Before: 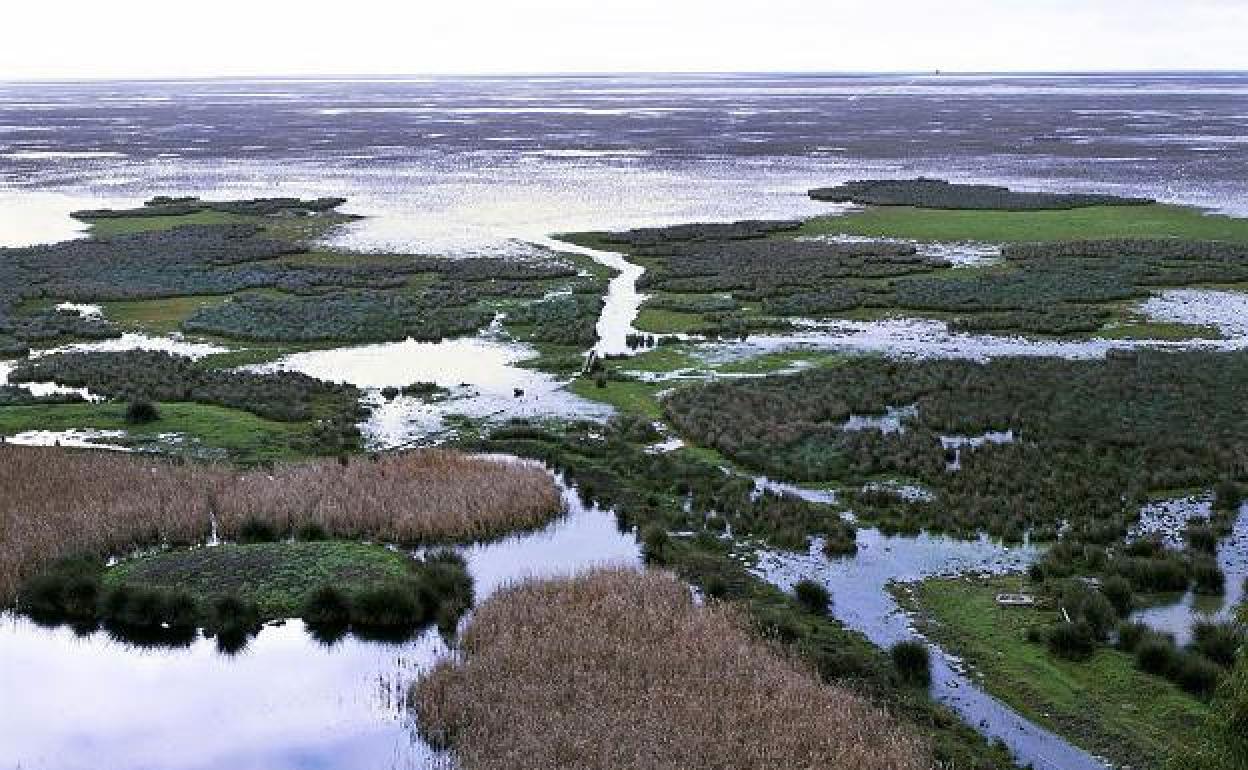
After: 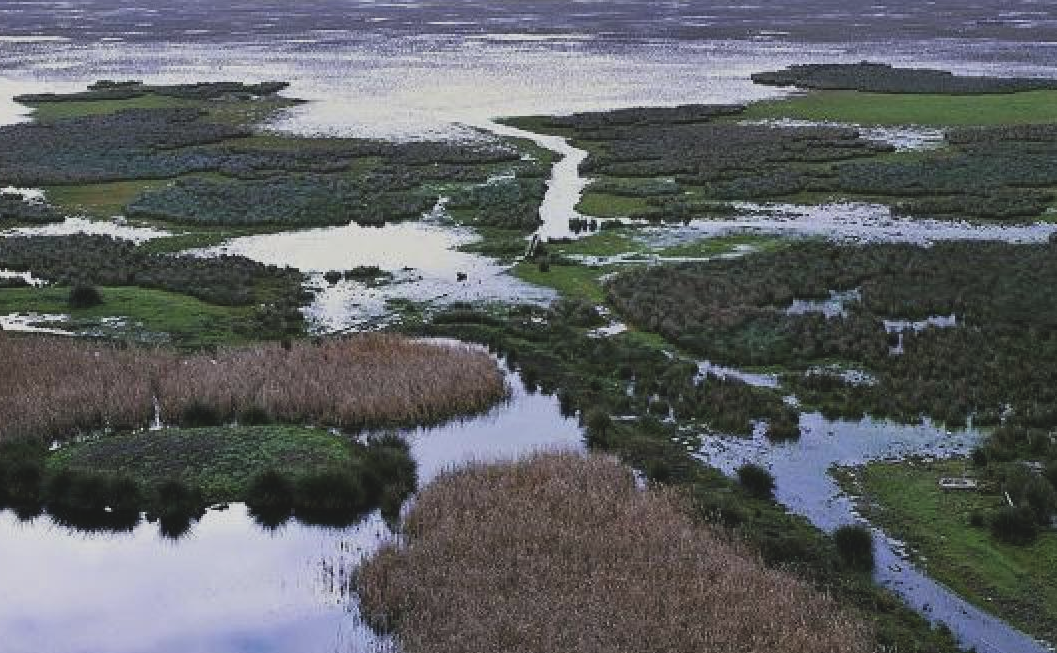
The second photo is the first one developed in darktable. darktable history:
crop and rotate: left 4.578%, top 15.082%, right 10.678%
exposure: black level correction -0.015, exposure -0.536 EV, compensate highlight preservation false
